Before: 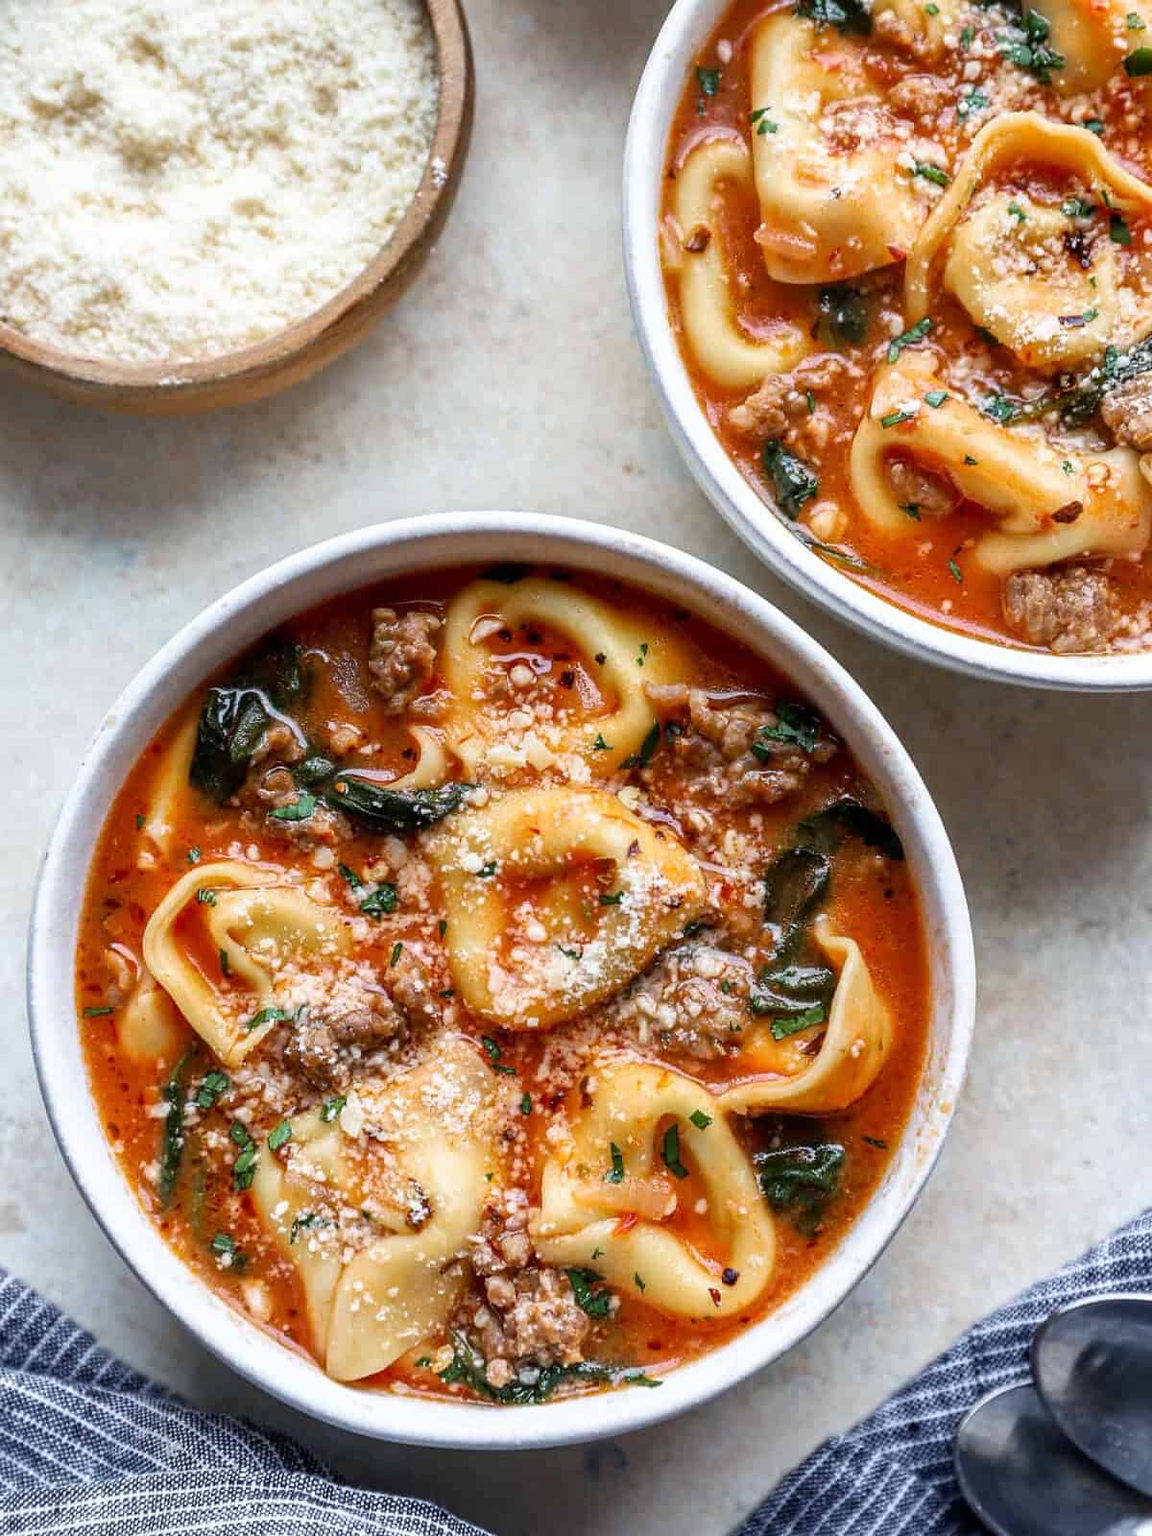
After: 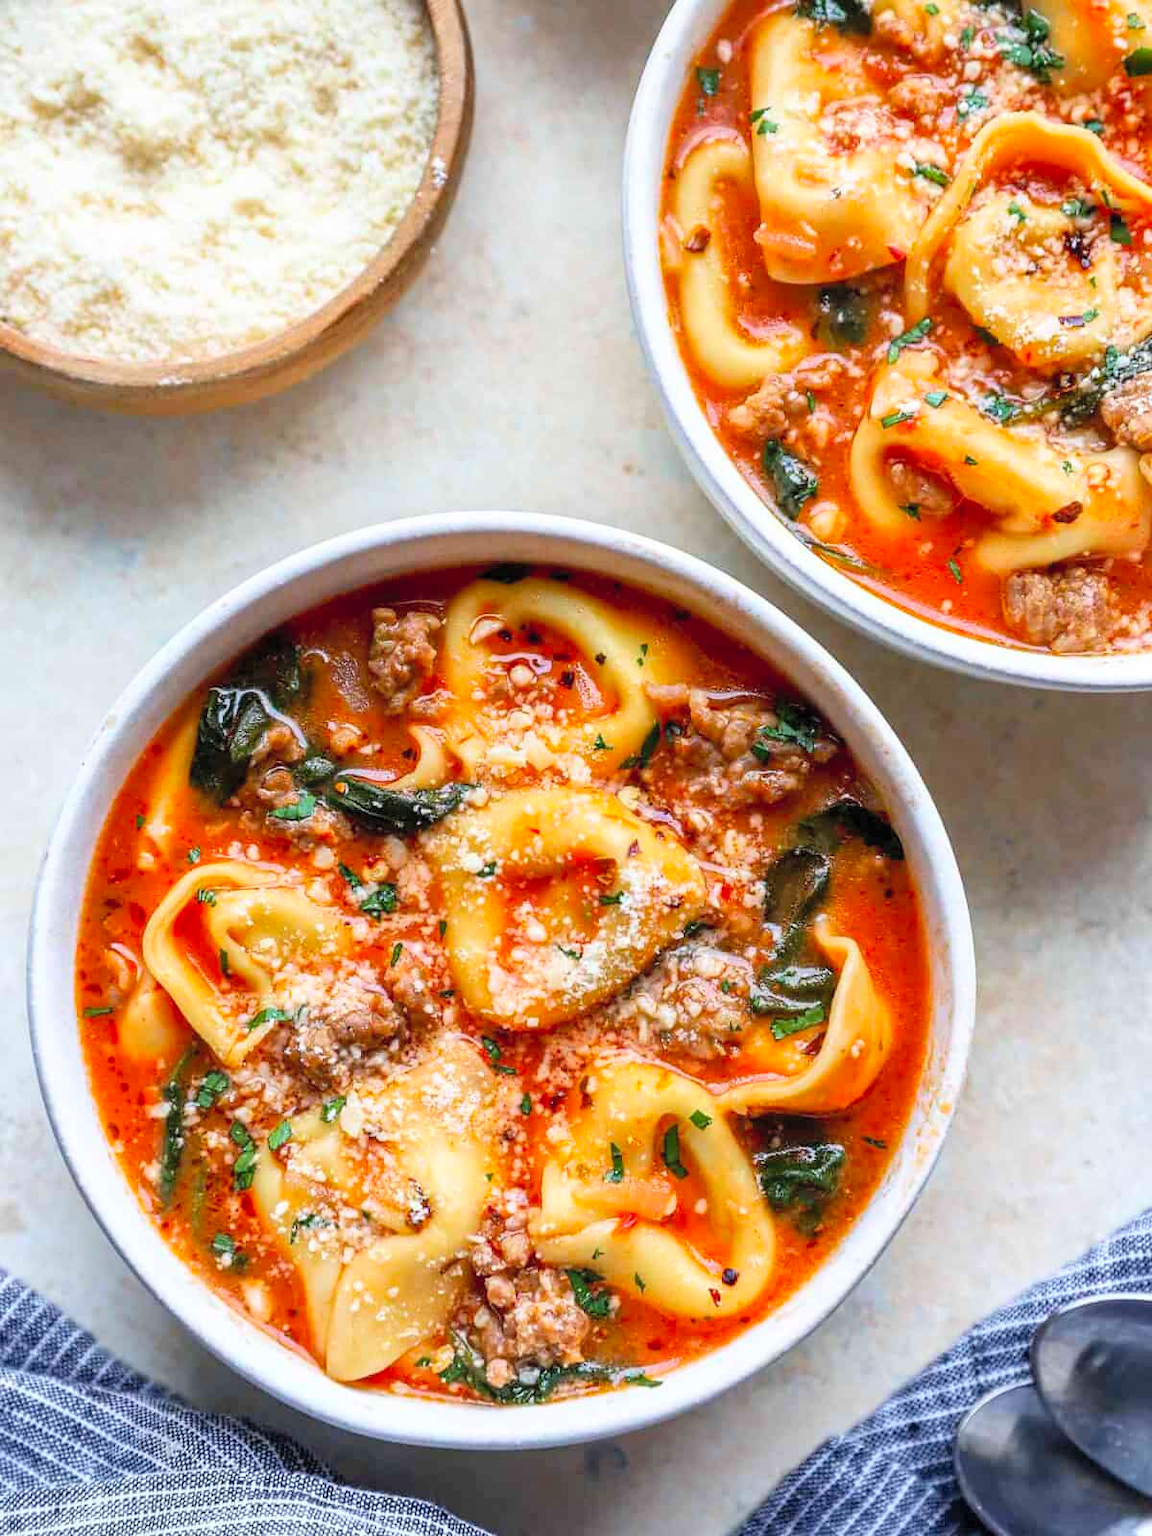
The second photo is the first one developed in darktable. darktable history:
contrast brightness saturation: contrast 0.068, brightness 0.172, saturation 0.401
